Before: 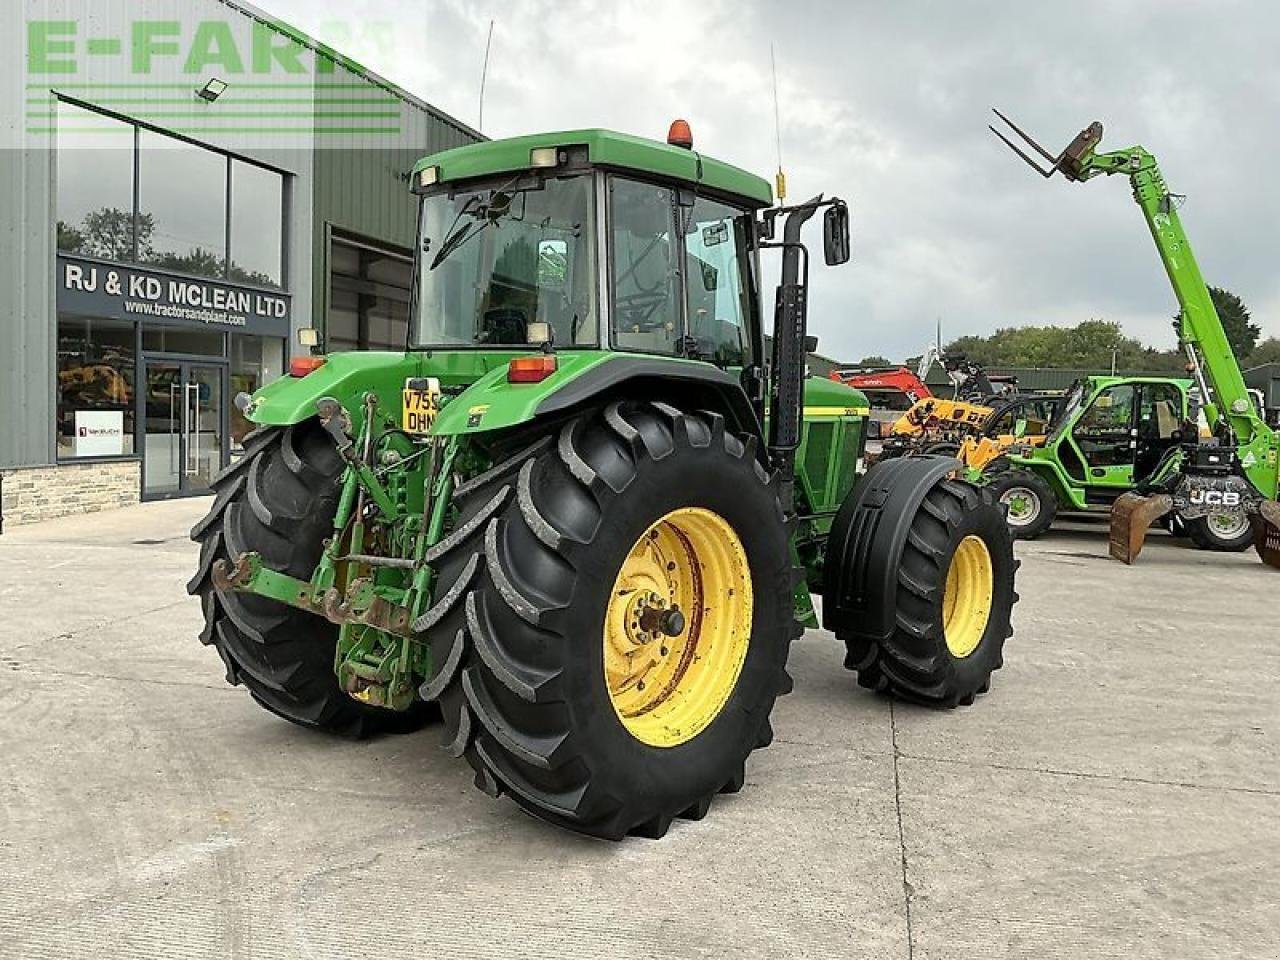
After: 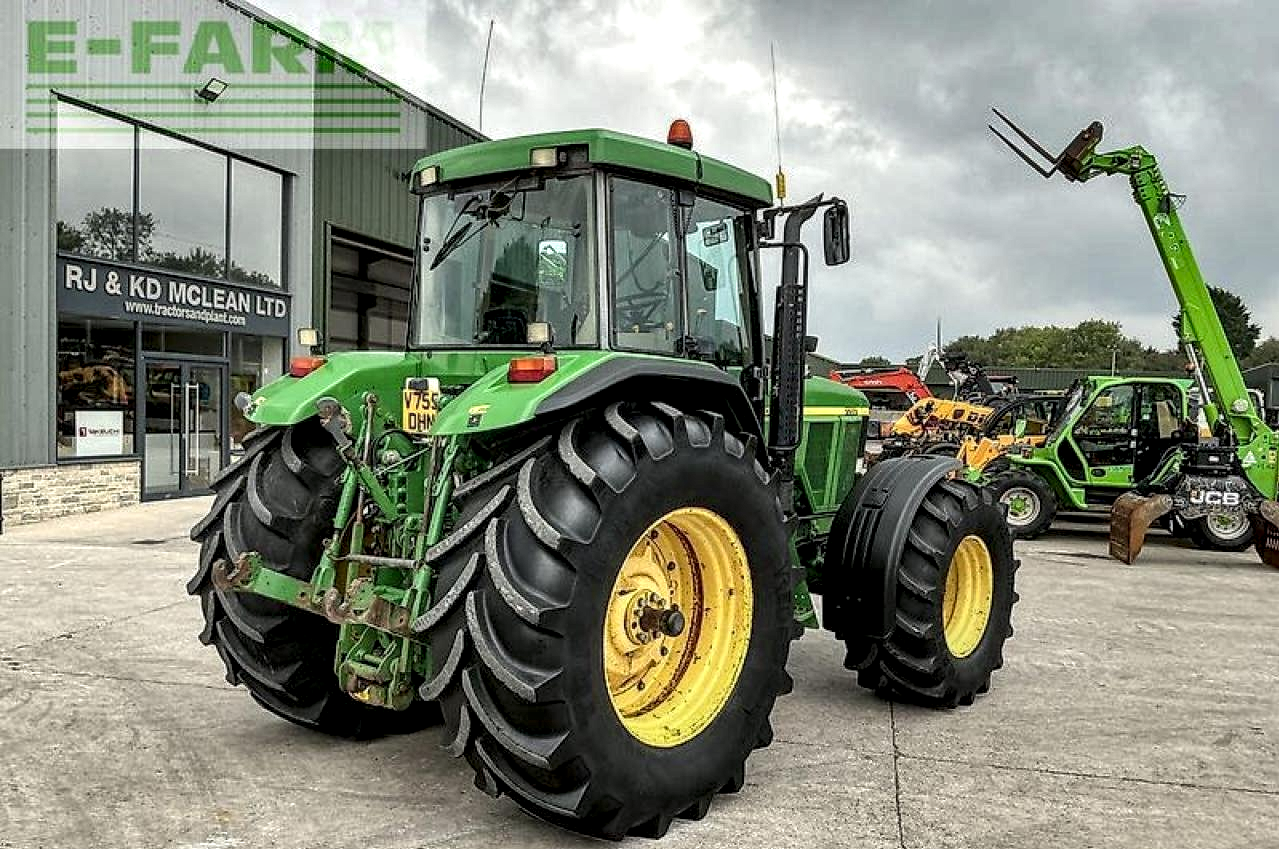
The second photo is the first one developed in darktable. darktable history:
local contrast: detail 161%
shadows and highlights: soften with gaussian
crop and rotate: top 0%, bottom 11.506%
exposure: exposure -0.068 EV, compensate highlight preservation false
